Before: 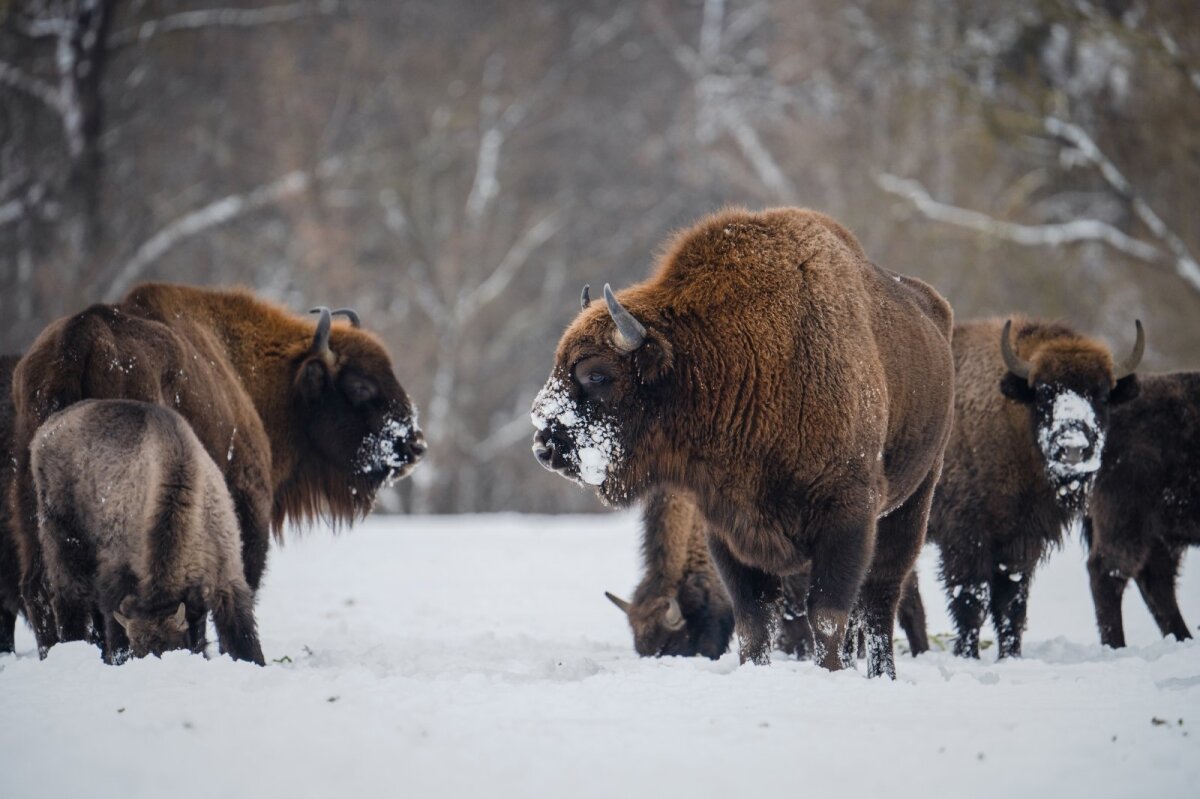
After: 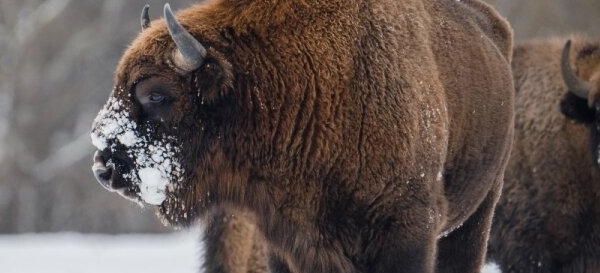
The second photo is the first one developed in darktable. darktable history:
crop: left 36.742%, top 35.164%, right 13.221%, bottom 30.616%
